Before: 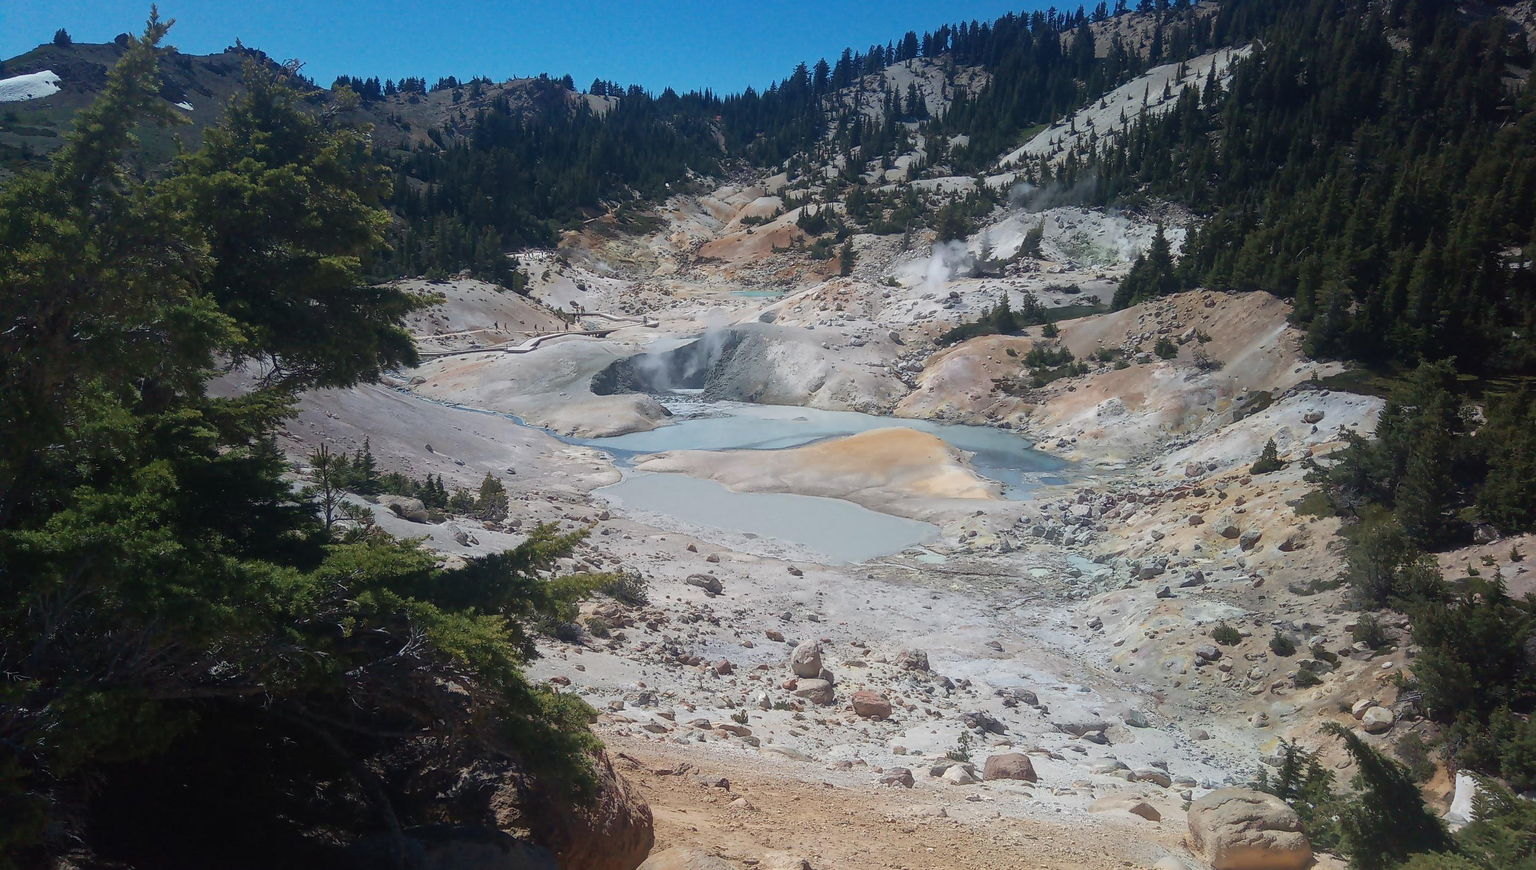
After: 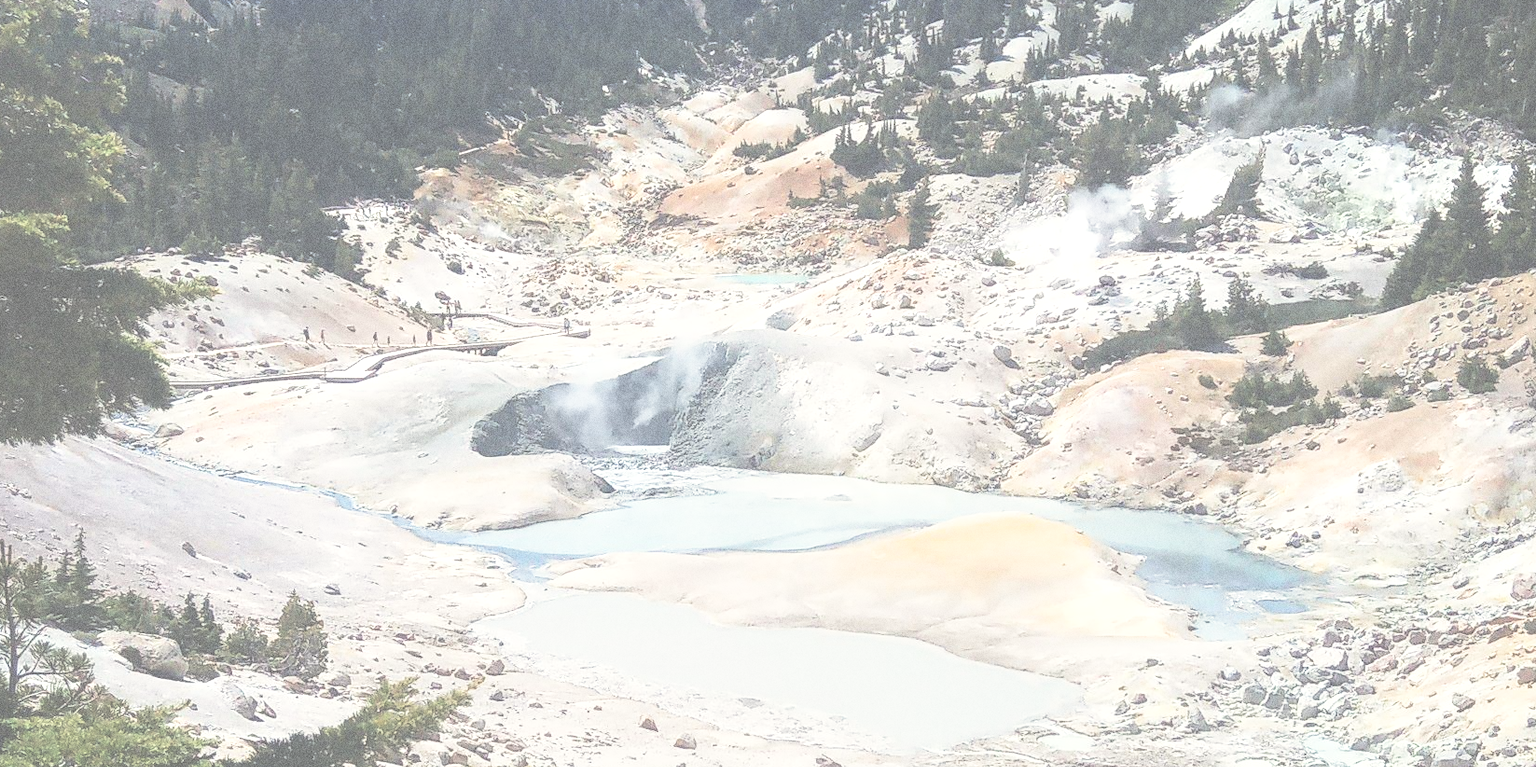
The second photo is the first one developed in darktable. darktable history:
exposure: black level correction -0.071, exposure 0.5 EV, compensate highlight preservation false
crop: left 20.932%, top 15.471%, right 21.848%, bottom 34.081%
contrast brightness saturation: contrast 0.15, brightness 0.05
base curve: curves: ch0 [(0, 0) (0.028, 0.03) (0.121, 0.232) (0.46, 0.748) (0.859, 0.968) (1, 1)], preserve colors none
grain: coarseness 0.09 ISO, strength 40%
local contrast: highlights 83%, shadows 81%
color correction: highlights b* 3
